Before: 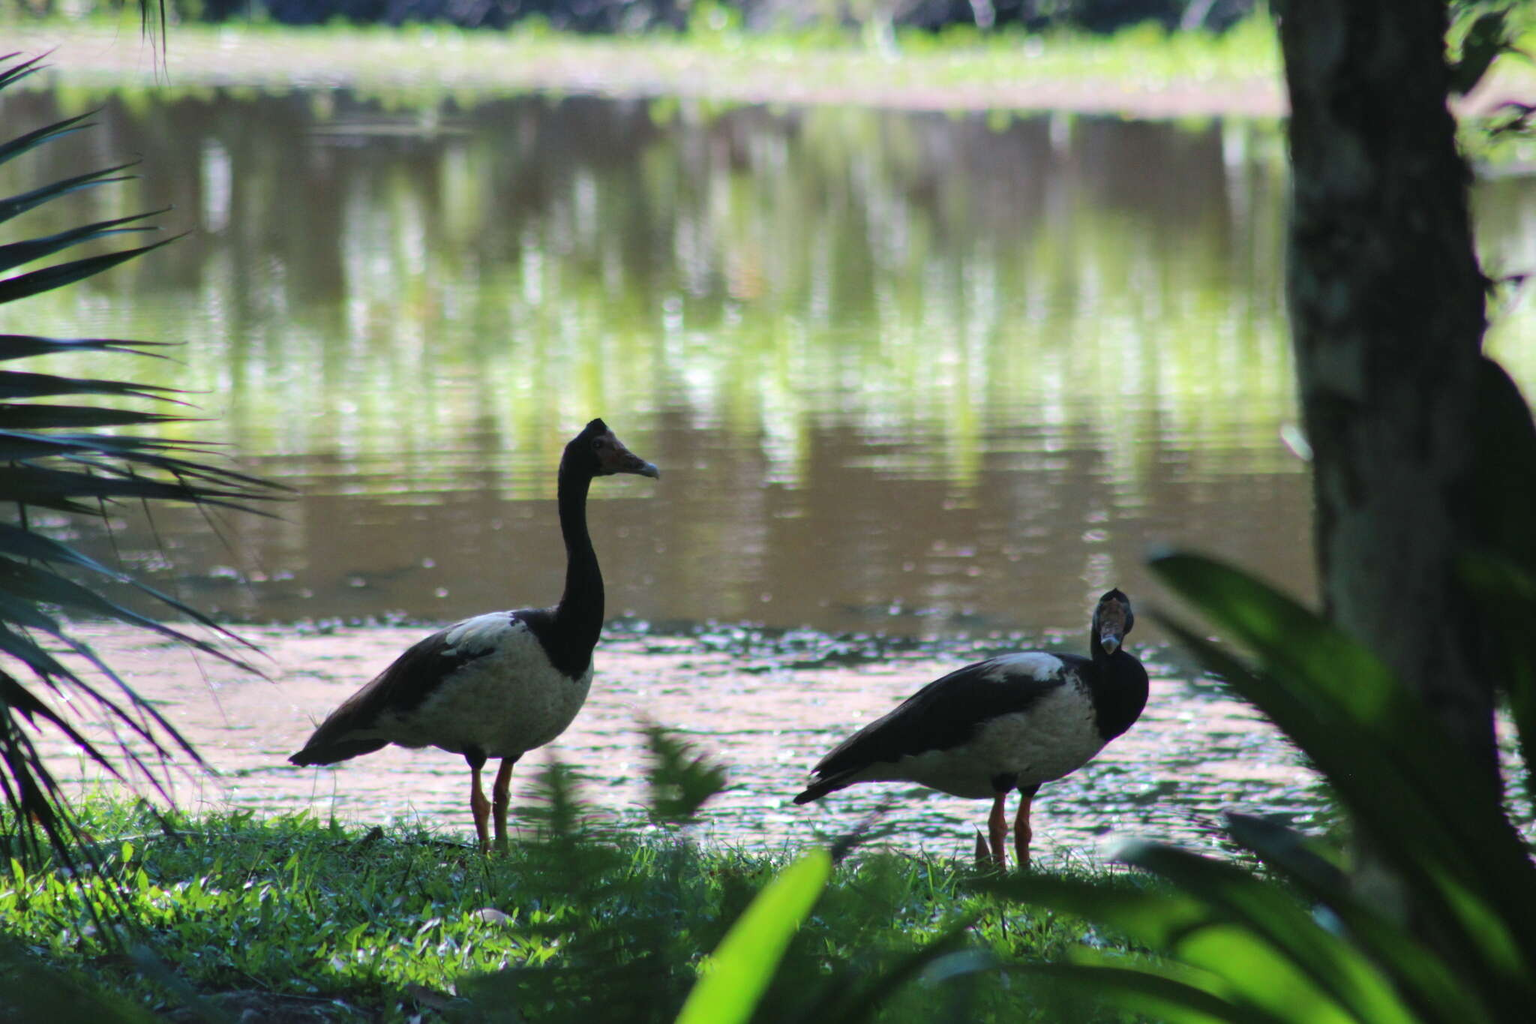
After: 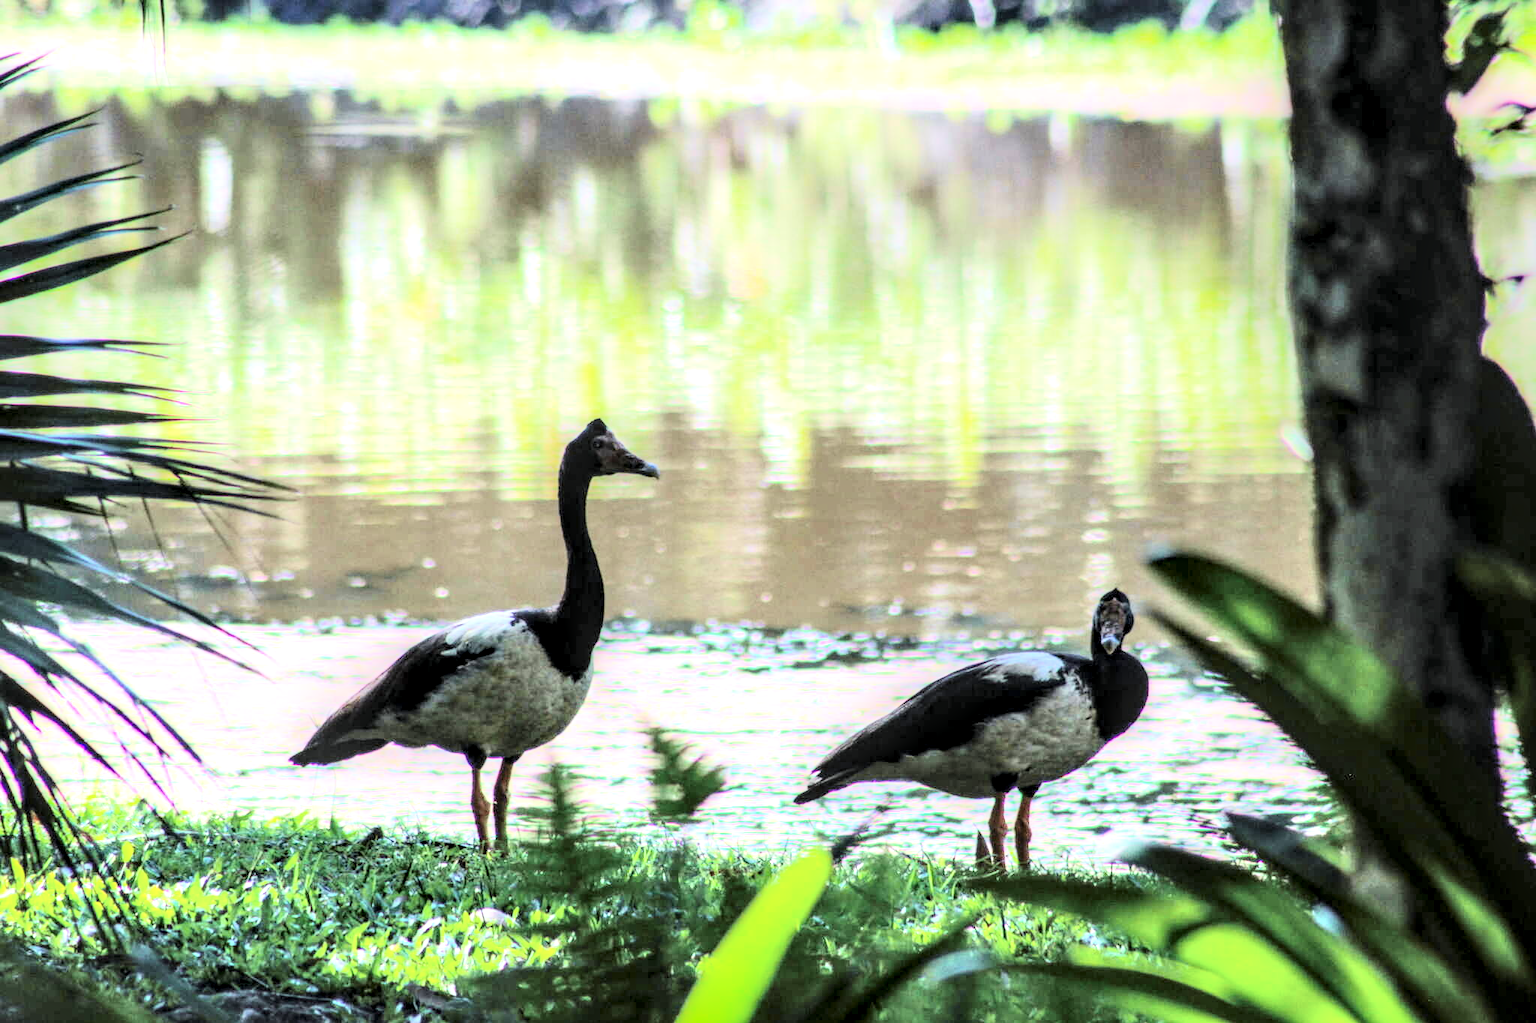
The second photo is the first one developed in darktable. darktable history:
exposure: black level correction -0.005, exposure 1.002 EV, compensate highlight preservation false
local contrast: highlights 19%, detail 186%
contrast brightness saturation: contrast 0.2, brightness 0.15, saturation 0.14
filmic rgb: black relative exposure -6.15 EV, white relative exposure 6.96 EV, hardness 2.23, color science v6 (2022)
tone curve: curves: ch0 [(0, 0) (0.739, 0.837) (1, 1)]; ch1 [(0, 0) (0.226, 0.261) (0.383, 0.397) (0.462, 0.473) (0.498, 0.502) (0.521, 0.52) (0.578, 0.57) (1, 1)]; ch2 [(0, 0) (0.438, 0.456) (0.5, 0.5) (0.547, 0.557) (0.597, 0.58) (0.629, 0.603) (1, 1)], color space Lab, independent channels, preserve colors none
color balance rgb: perceptual saturation grading › global saturation 20%, global vibrance 10%
